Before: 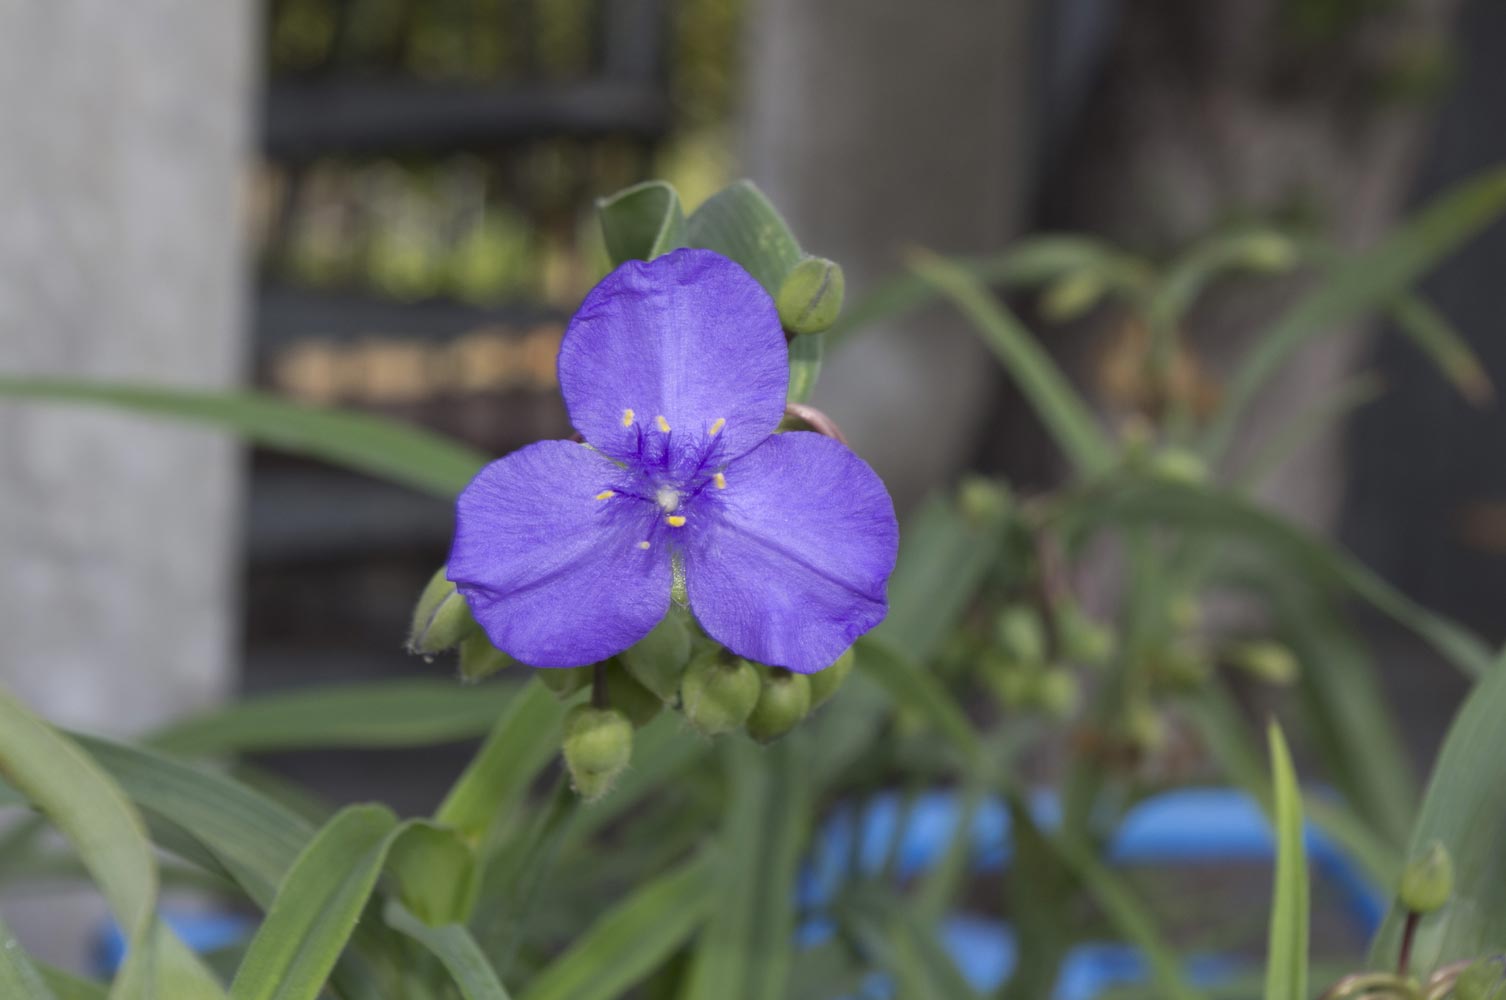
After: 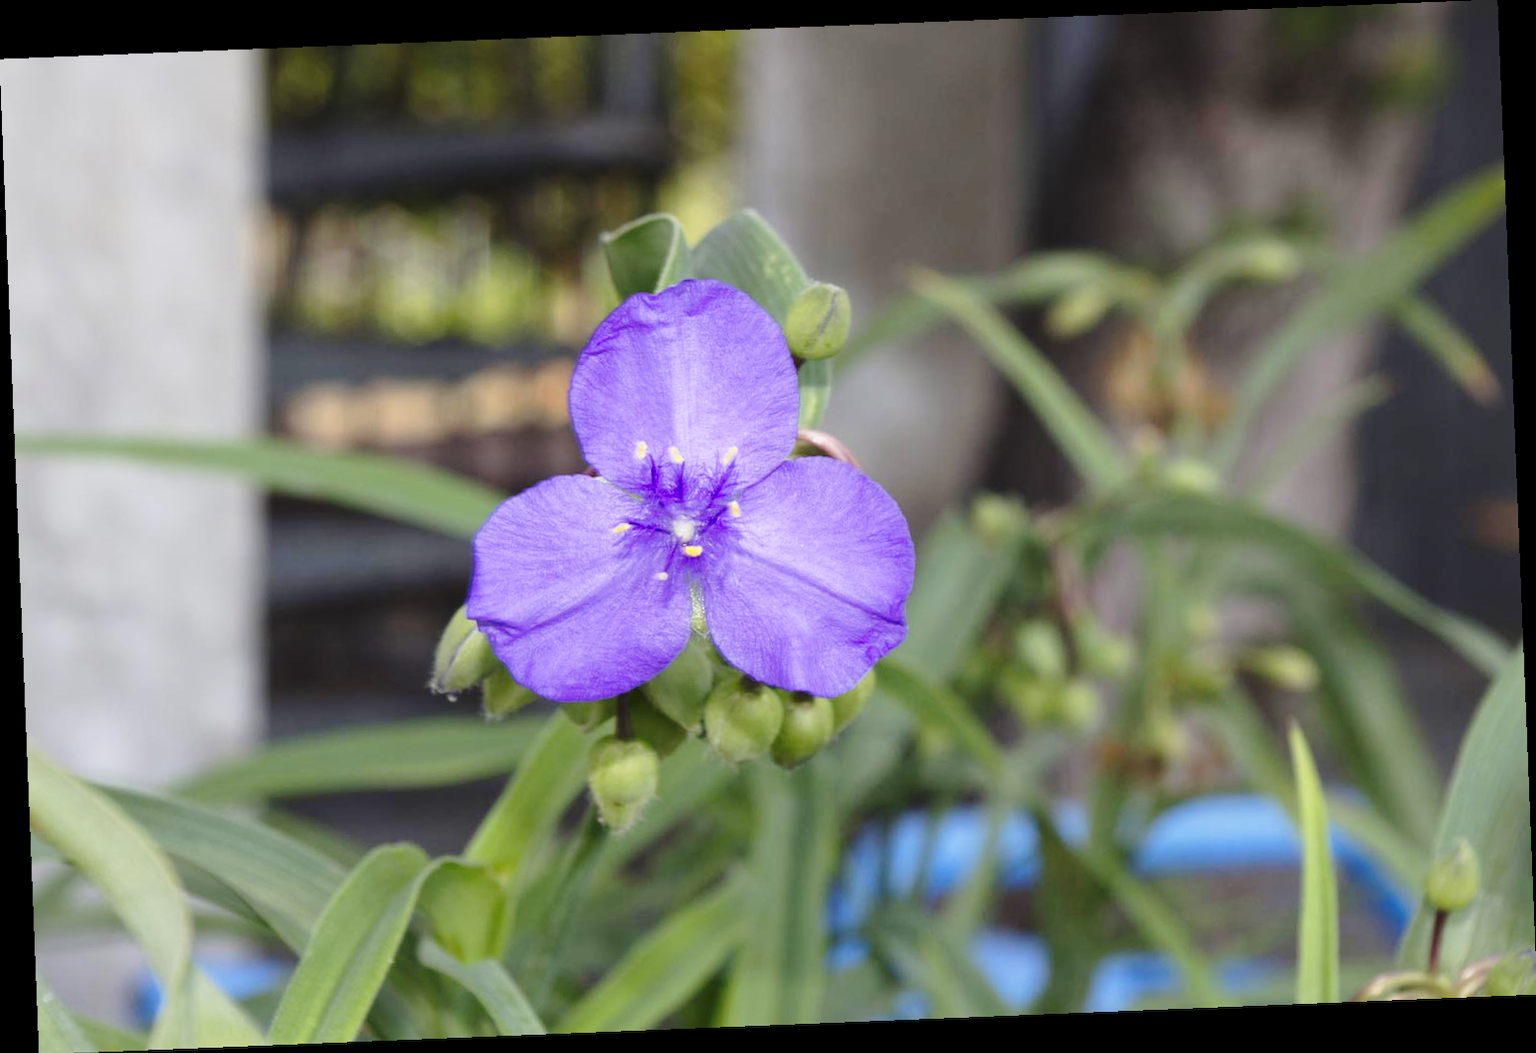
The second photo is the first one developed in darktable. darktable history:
base curve: curves: ch0 [(0, 0) (0.028, 0.03) (0.121, 0.232) (0.46, 0.748) (0.859, 0.968) (1, 1)], preserve colors none
rotate and perspective: rotation -2.29°, automatic cropping off
